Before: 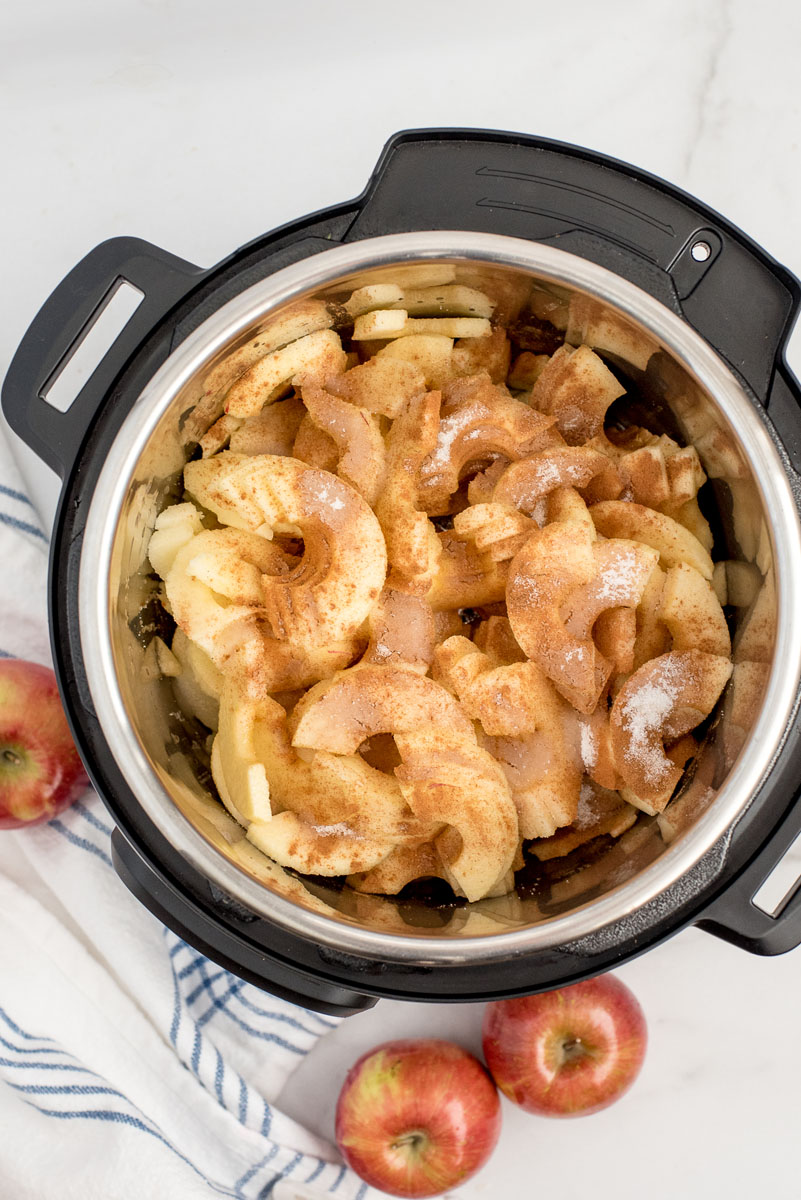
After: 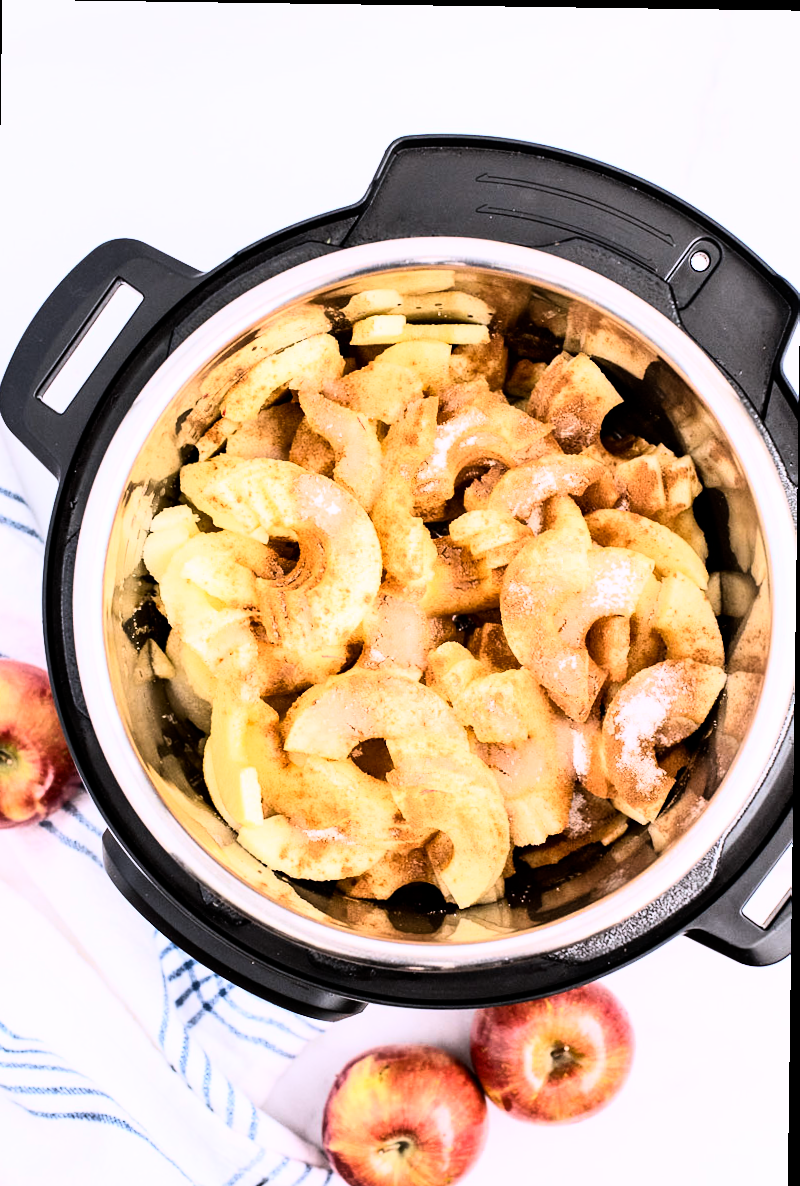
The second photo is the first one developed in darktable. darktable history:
white balance: red 1.004, blue 1.096
rgb curve: curves: ch0 [(0, 0) (0.21, 0.15) (0.24, 0.21) (0.5, 0.75) (0.75, 0.96) (0.89, 0.99) (1, 1)]; ch1 [(0, 0.02) (0.21, 0.13) (0.25, 0.2) (0.5, 0.67) (0.75, 0.9) (0.89, 0.97) (1, 1)]; ch2 [(0, 0.02) (0.21, 0.13) (0.25, 0.2) (0.5, 0.67) (0.75, 0.9) (0.89, 0.97) (1, 1)], compensate middle gray true
crop: left 1.743%, right 0.268%, bottom 2.011%
rotate and perspective: rotation 0.8°, automatic cropping off
shadows and highlights: highlights color adjustment 0%, low approximation 0.01, soften with gaussian
